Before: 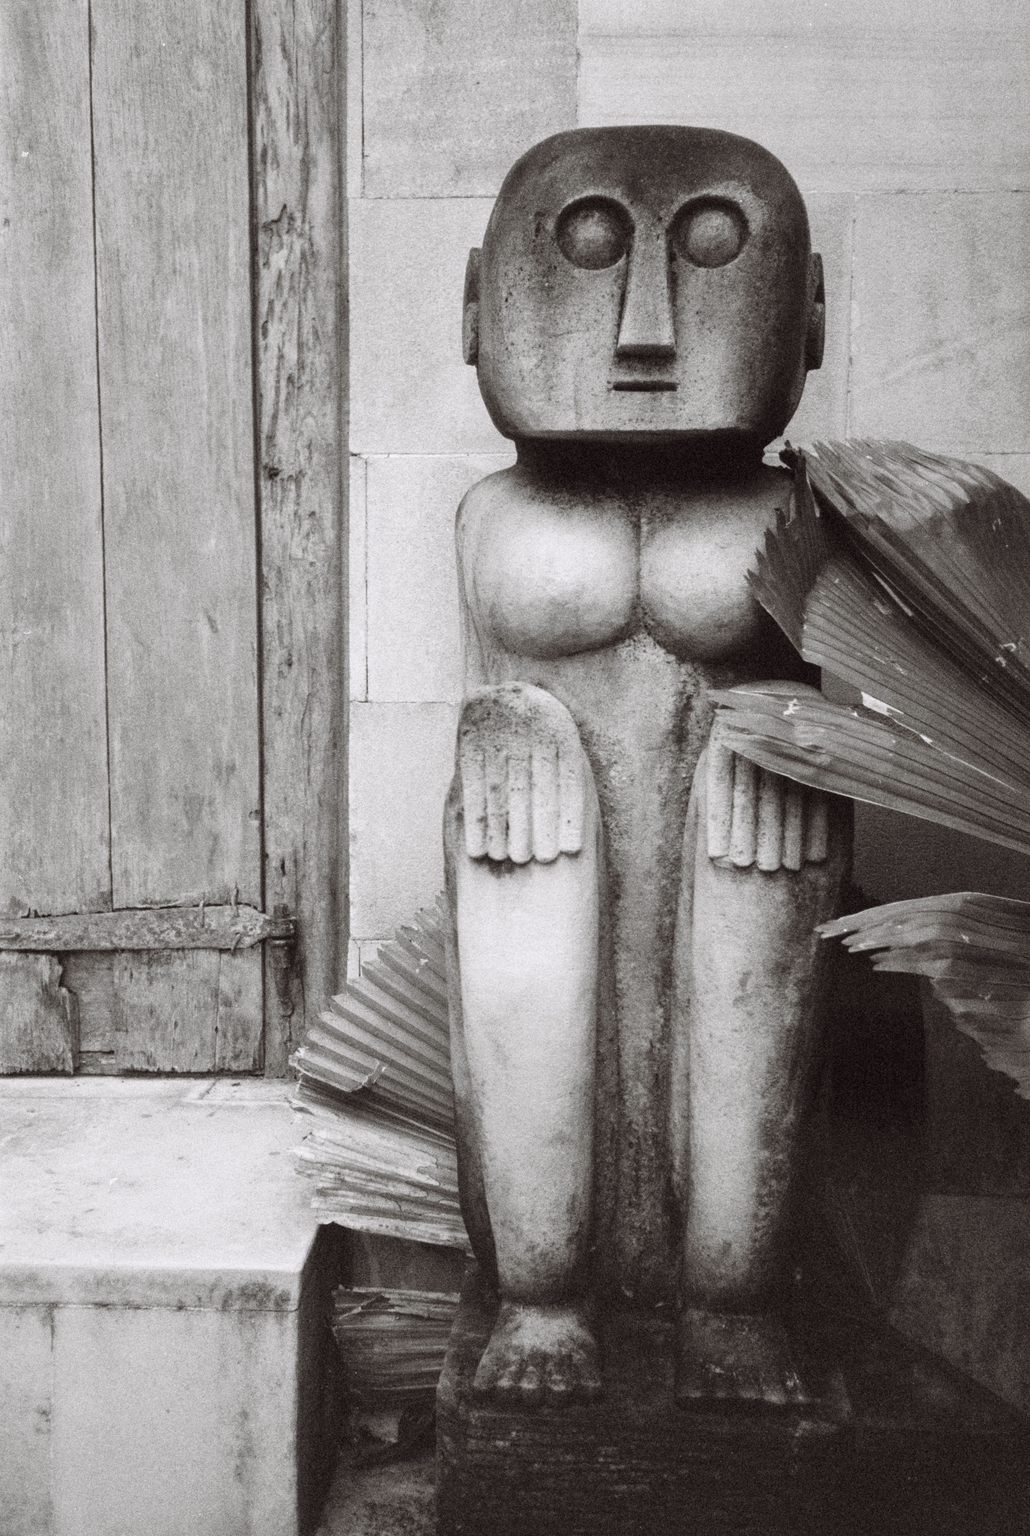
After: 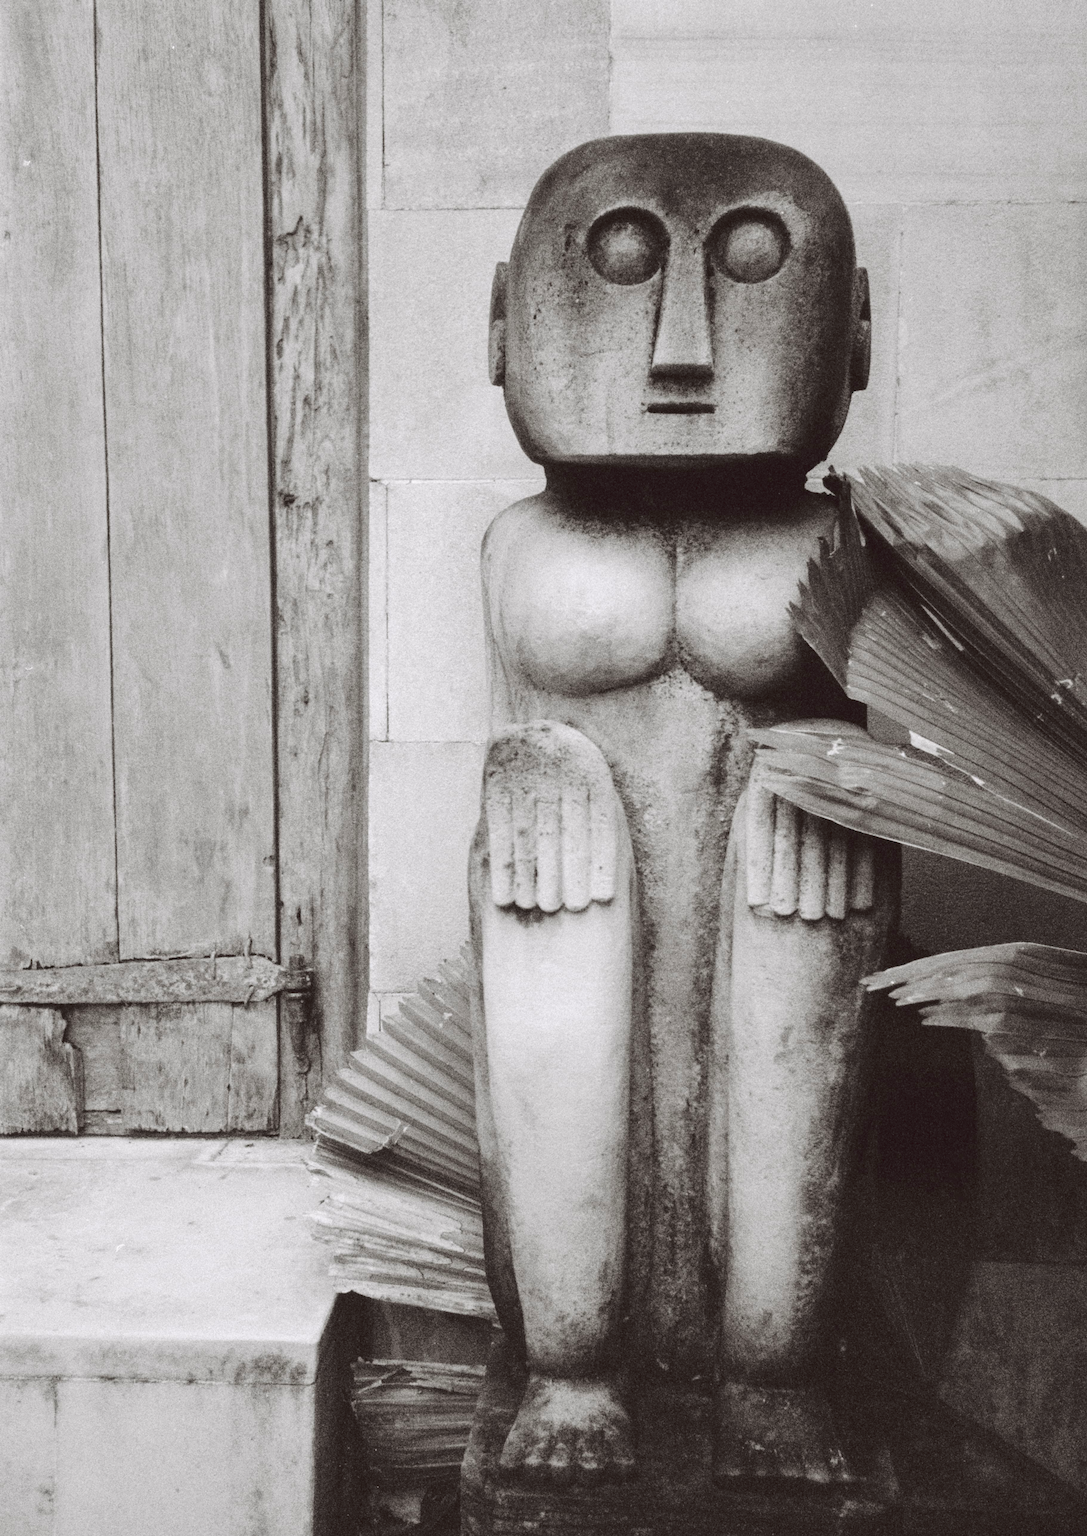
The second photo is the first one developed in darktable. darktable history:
crop and rotate: top 0.001%, bottom 5.286%
color zones: curves: ch0 [(0, 0.5) (0.125, 0.4) (0.25, 0.5) (0.375, 0.4) (0.5, 0.4) (0.625, 0.35) (0.75, 0.35) (0.875, 0.5)]; ch1 [(0, 0.35) (0.125, 0.45) (0.25, 0.35) (0.375, 0.35) (0.5, 0.35) (0.625, 0.35) (0.75, 0.45) (0.875, 0.35)]; ch2 [(0, 0.6) (0.125, 0.5) (0.25, 0.5) (0.375, 0.6) (0.5, 0.6) (0.625, 0.5) (0.75, 0.5) (0.875, 0.5)], mix -123.13%
tone curve: curves: ch0 [(0, 0) (0.003, 0.054) (0.011, 0.058) (0.025, 0.069) (0.044, 0.087) (0.069, 0.1) (0.1, 0.123) (0.136, 0.152) (0.177, 0.183) (0.224, 0.234) (0.277, 0.291) (0.335, 0.367) (0.399, 0.441) (0.468, 0.524) (0.543, 0.6) (0.623, 0.673) (0.709, 0.744) (0.801, 0.812) (0.898, 0.89) (1, 1)], color space Lab, linked channels, preserve colors none
